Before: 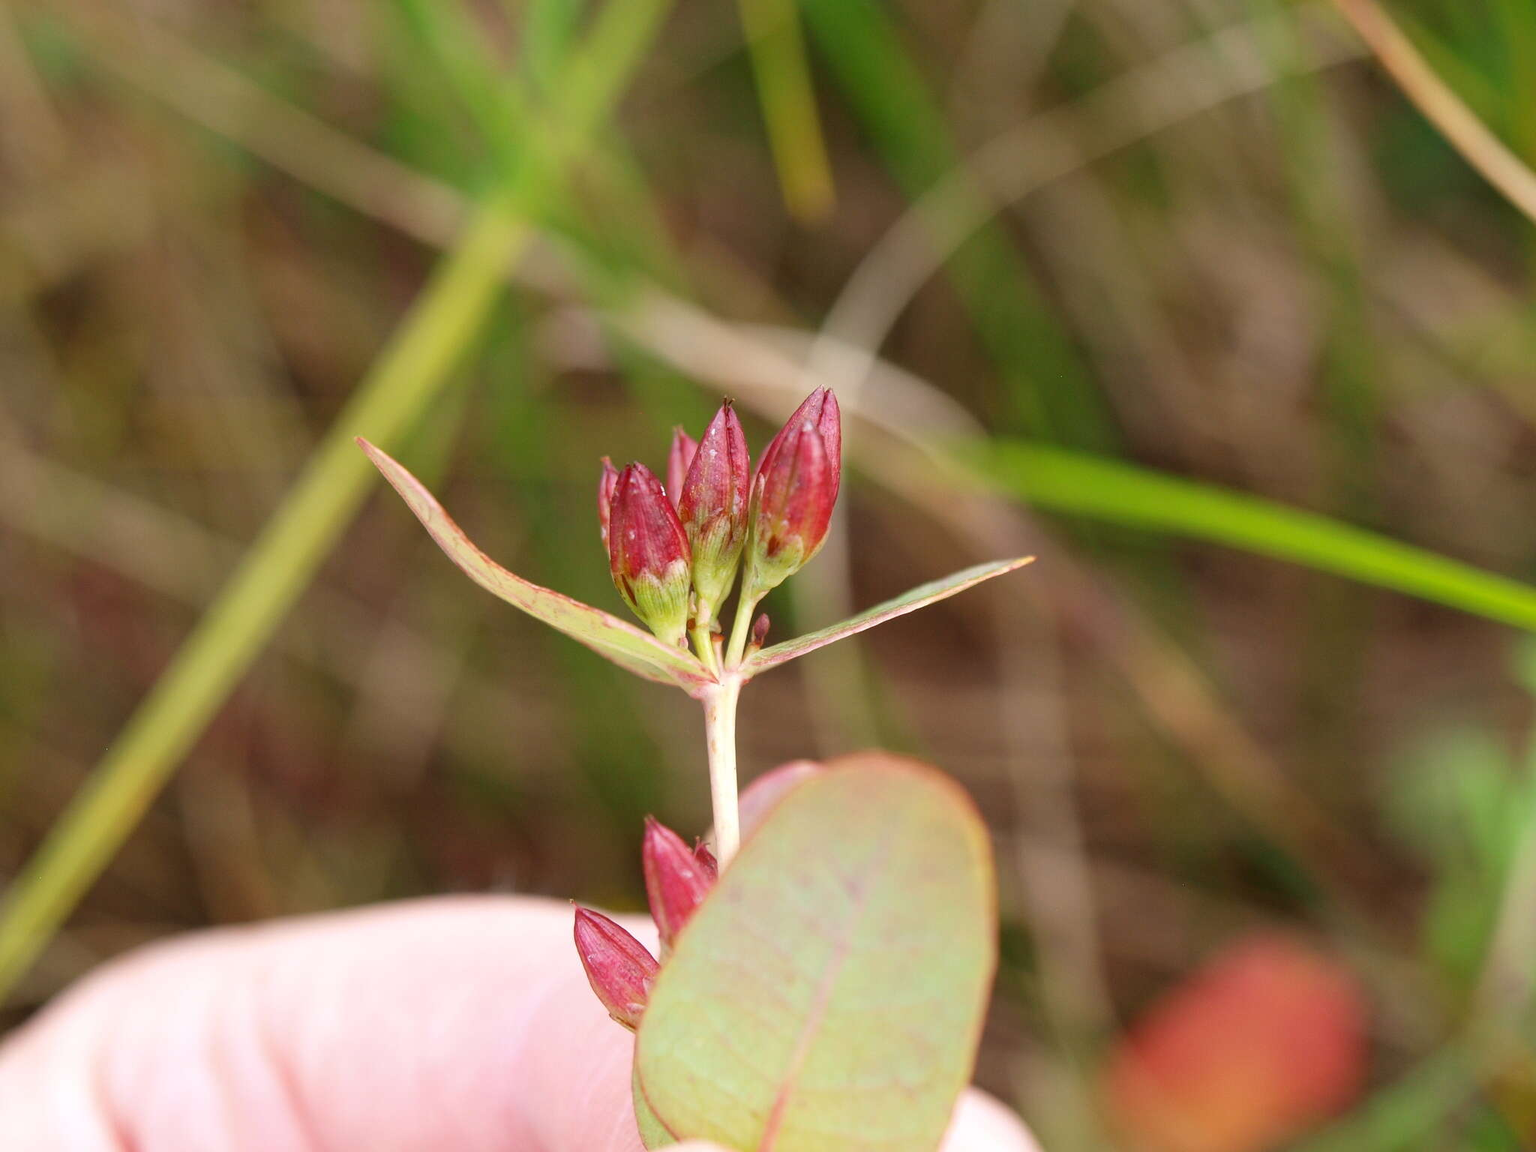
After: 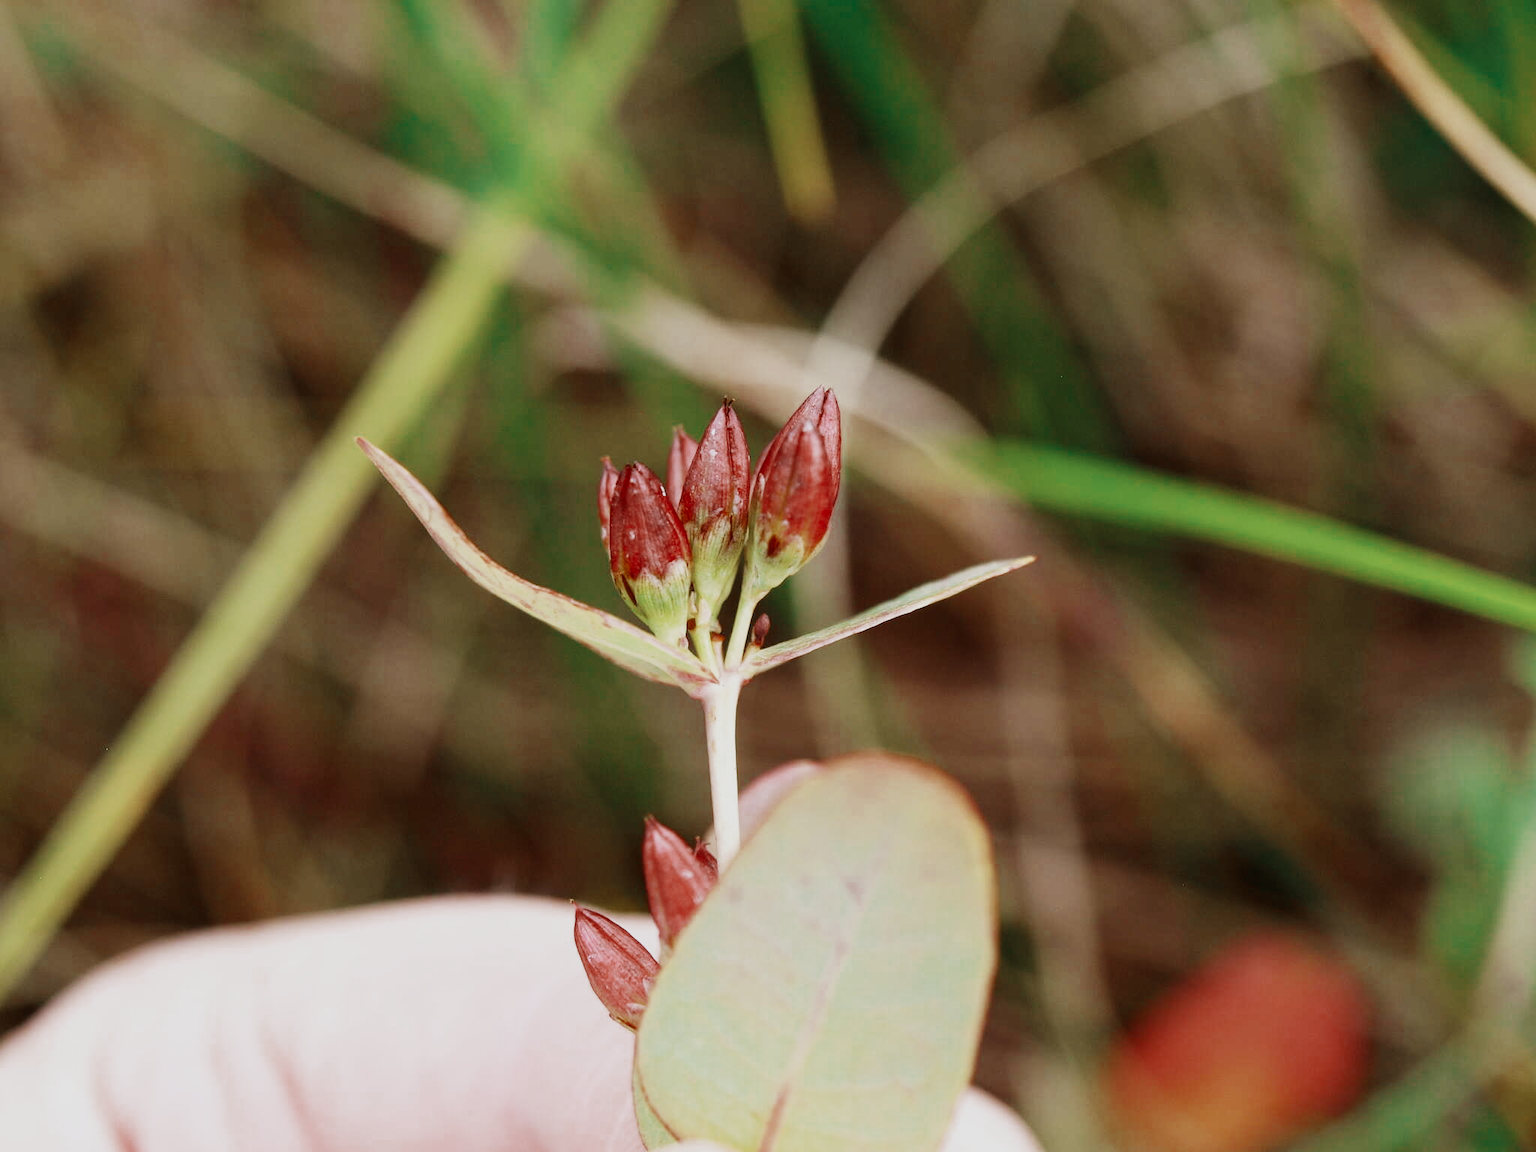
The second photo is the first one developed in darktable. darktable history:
color zones: curves: ch0 [(0, 0.5) (0.125, 0.4) (0.25, 0.5) (0.375, 0.4) (0.5, 0.4) (0.625, 0.35) (0.75, 0.35) (0.875, 0.5)]; ch1 [(0, 0.35) (0.125, 0.45) (0.25, 0.35) (0.375, 0.35) (0.5, 0.35) (0.625, 0.35) (0.75, 0.45) (0.875, 0.35)]; ch2 [(0, 0.6) (0.125, 0.5) (0.25, 0.5) (0.375, 0.6) (0.5, 0.6) (0.625, 0.5) (0.75, 0.5) (0.875, 0.5)]
sigmoid: contrast 1.7, skew -0.1, preserve hue 0%, red attenuation 0.1, red rotation 0.035, green attenuation 0.1, green rotation -0.017, blue attenuation 0.15, blue rotation -0.052, base primaries Rec2020
